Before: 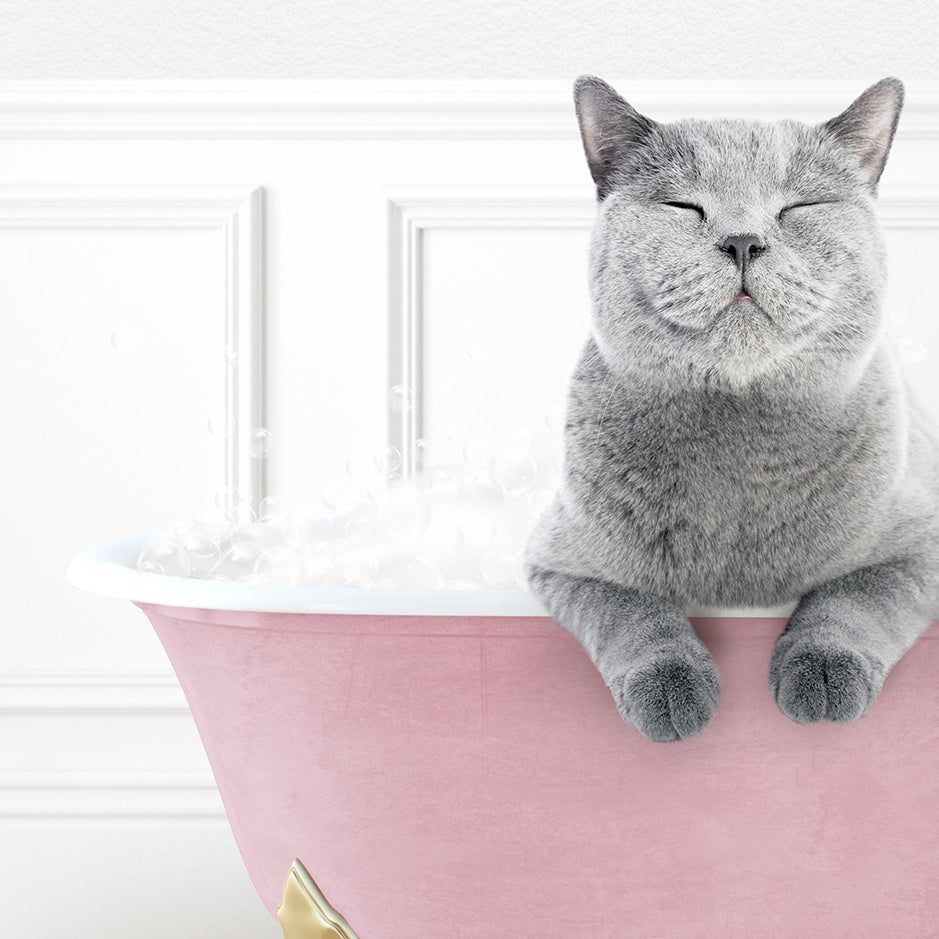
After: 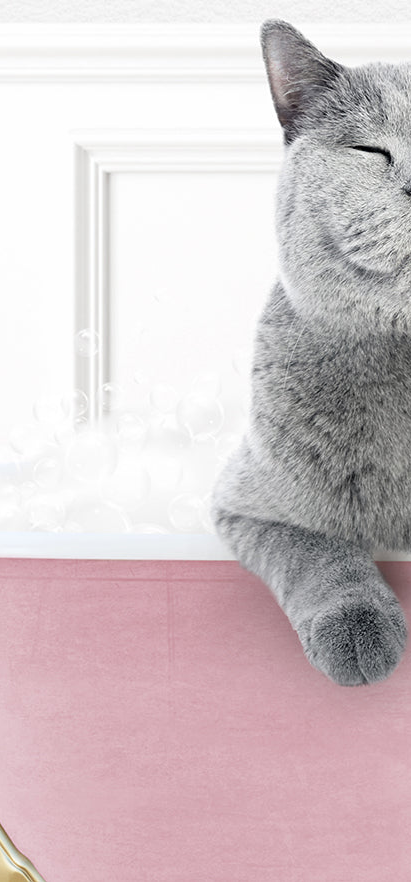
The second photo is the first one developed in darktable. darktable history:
crop: left 33.412%, top 5.993%, right 22.774%
